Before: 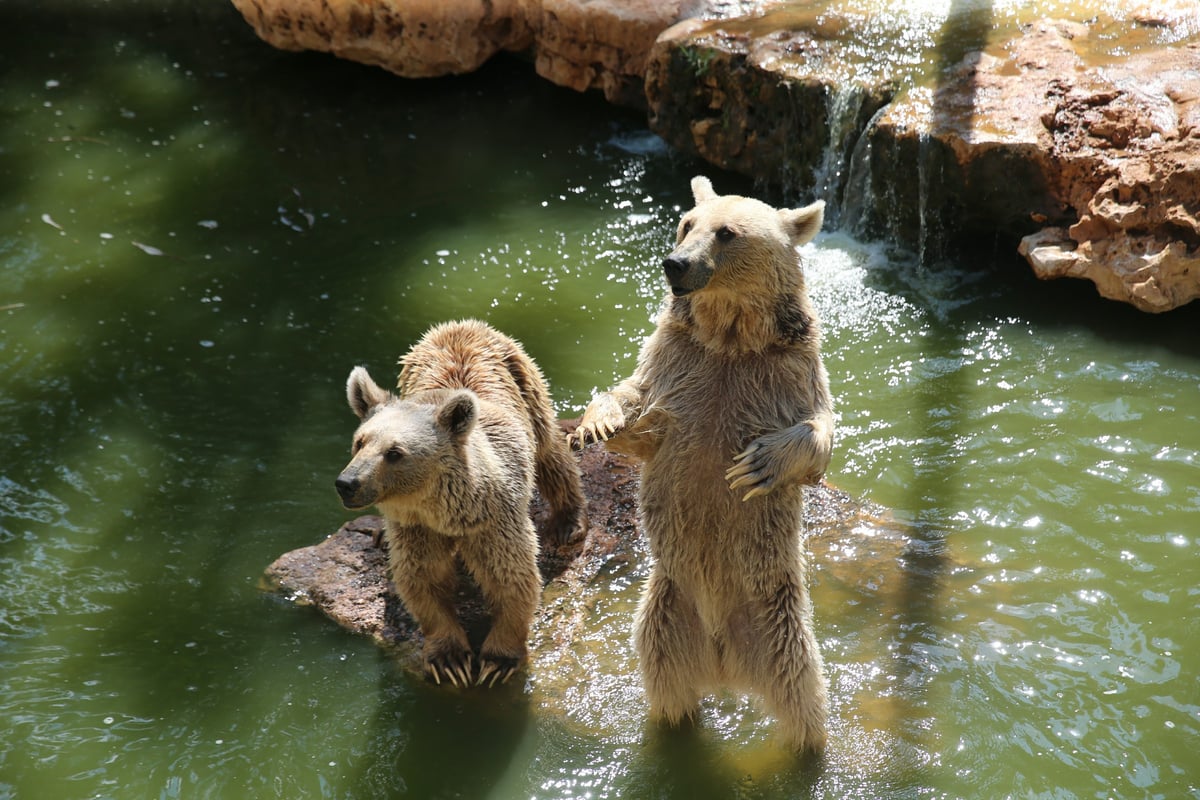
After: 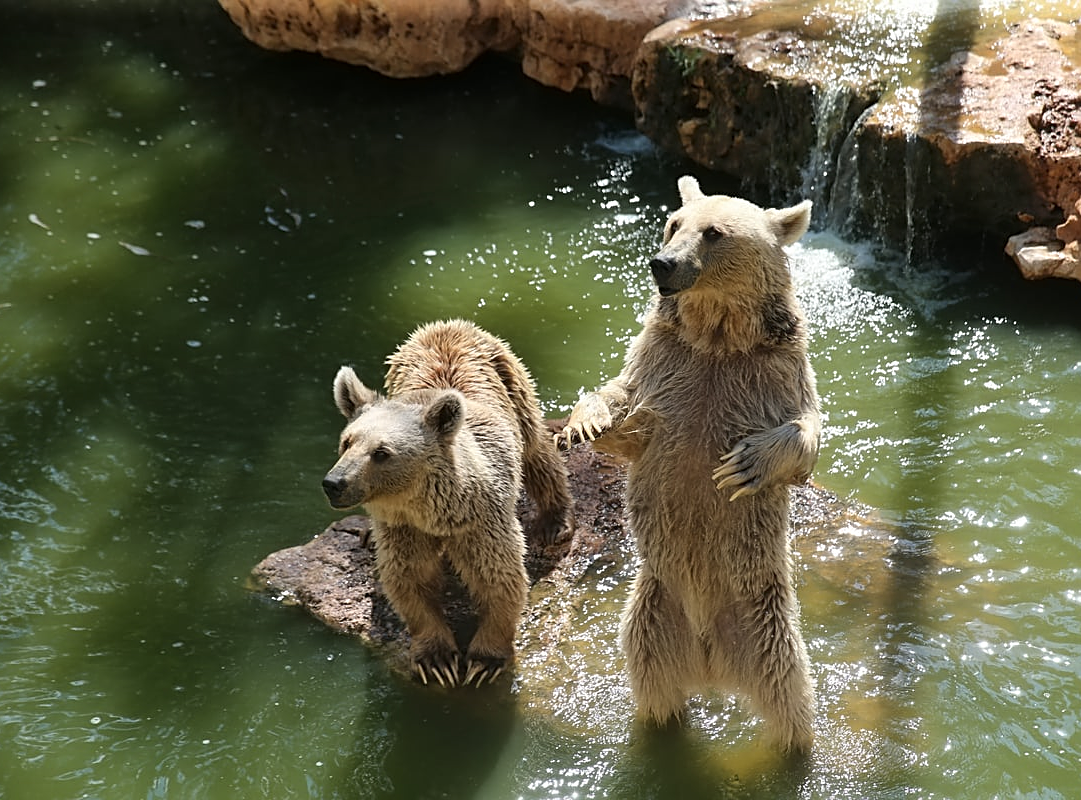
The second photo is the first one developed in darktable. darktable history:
sharpen: on, module defaults
crop and rotate: left 1.088%, right 8.807%
contrast equalizer: y [[0.5 ×6], [0.5 ×6], [0.5 ×6], [0 ×6], [0, 0, 0, 0.581, 0.011, 0]]
